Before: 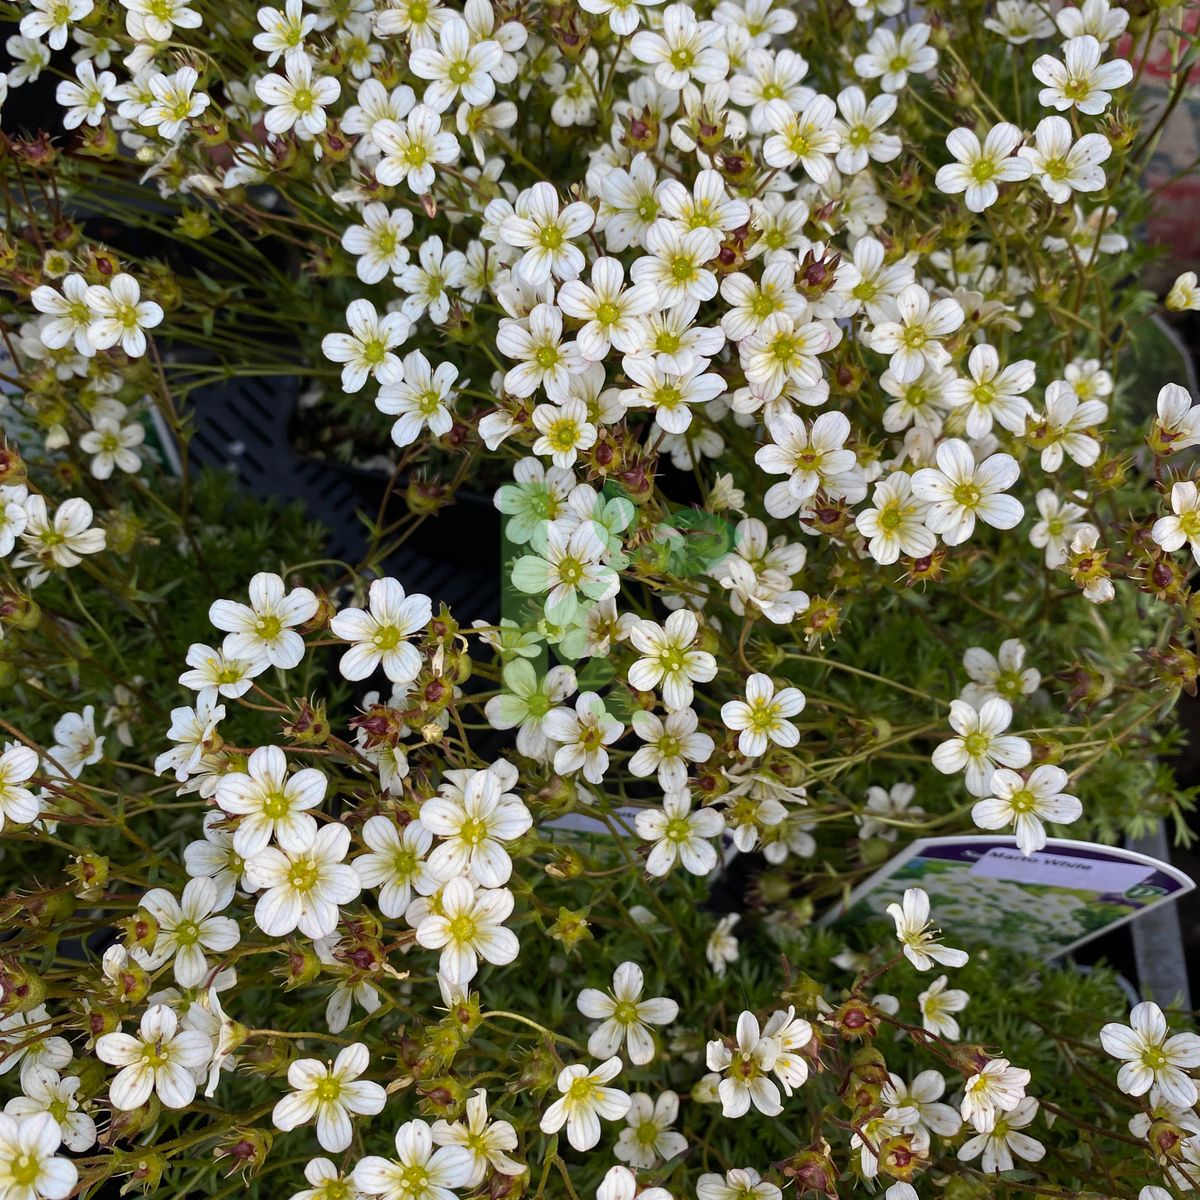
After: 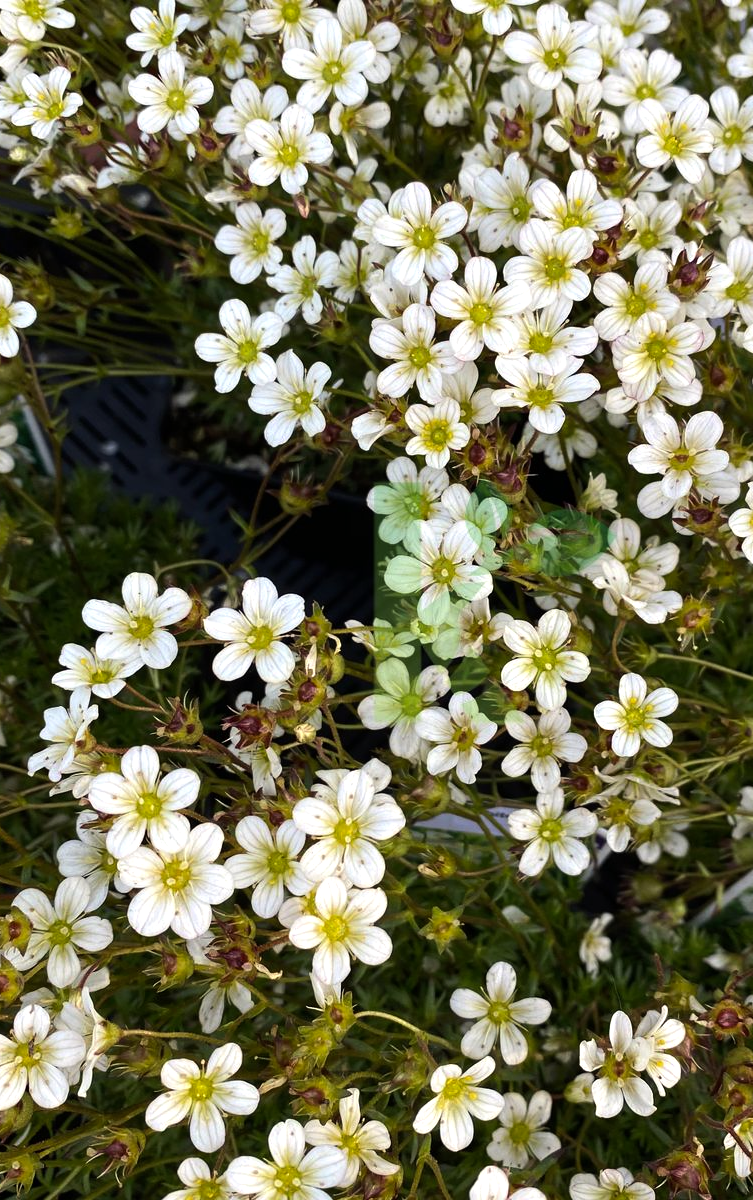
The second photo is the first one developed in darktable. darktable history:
color correction: highlights b* 3
tone equalizer: -8 EV -0.417 EV, -7 EV -0.389 EV, -6 EV -0.333 EV, -5 EV -0.222 EV, -3 EV 0.222 EV, -2 EV 0.333 EV, -1 EV 0.389 EV, +0 EV 0.417 EV, edges refinement/feathering 500, mask exposure compensation -1.57 EV, preserve details no
crop: left 10.644%, right 26.528%
